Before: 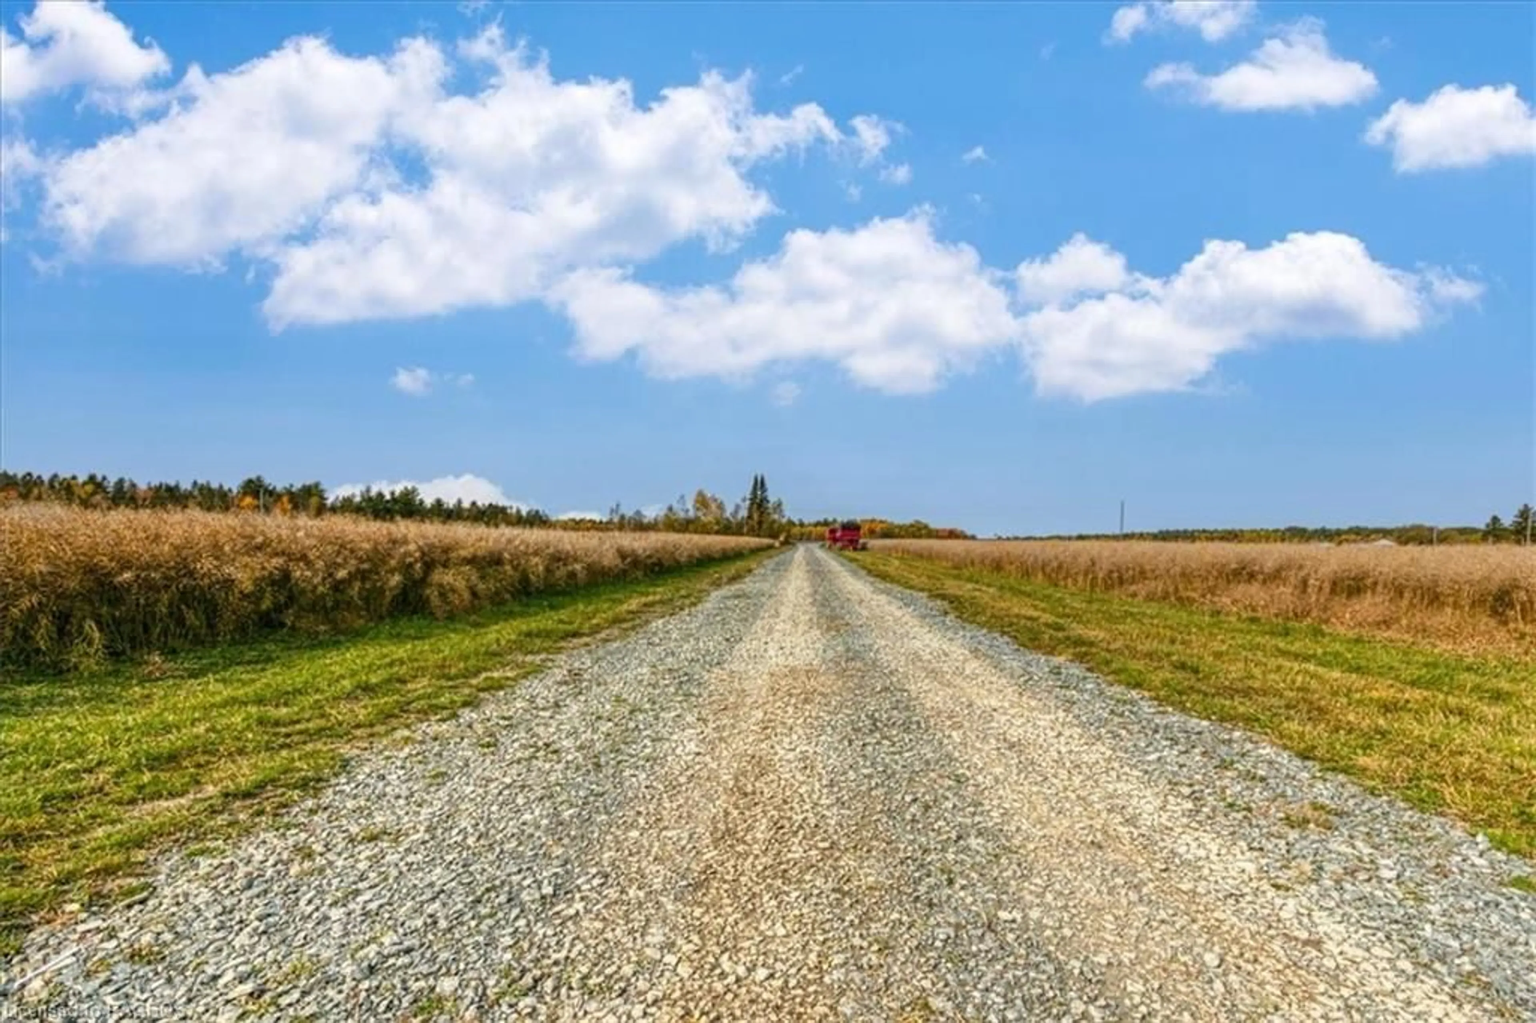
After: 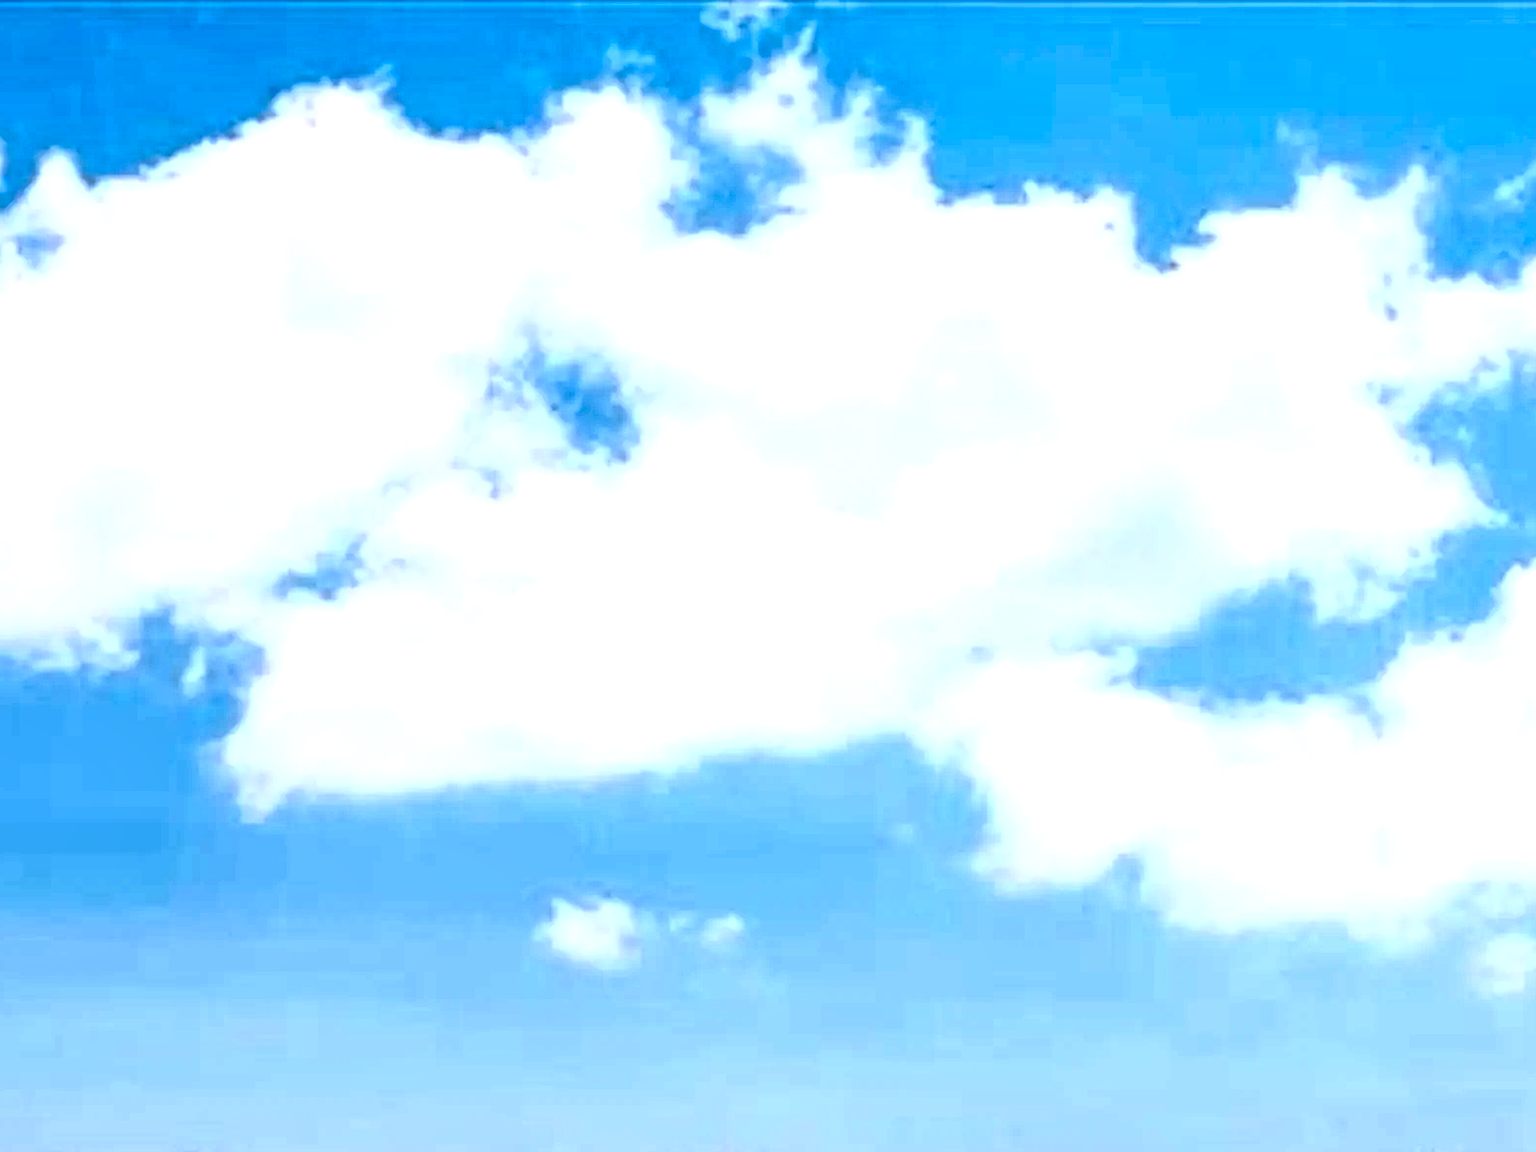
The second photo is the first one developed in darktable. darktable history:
shadows and highlights: shadows 20.13, highlights -20.63, soften with gaussian
crop and rotate: left 11.17%, top 0.106%, right 48.063%, bottom 53.982%
exposure: compensate highlight preservation false
color balance rgb: highlights gain › chroma 1.349%, highlights gain › hue 56.8°, perceptual saturation grading › global saturation 25.116%, perceptual brilliance grading › global brilliance 14.902%, perceptual brilliance grading › shadows -35.111%
tone curve: curves: ch0 [(0, 0) (0.003, 0) (0.011, 0.001) (0.025, 0.003) (0.044, 0.004) (0.069, 0.007) (0.1, 0.01) (0.136, 0.033) (0.177, 0.082) (0.224, 0.141) (0.277, 0.208) (0.335, 0.282) (0.399, 0.363) (0.468, 0.451) (0.543, 0.545) (0.623, 0.647) (0.709, 0.756) (0.801, 0.87) (0.898, 0.972) (1, 1)], color space Lab, independent channels, preserve colors none
contrast brightness saturation: contrast 0.237, brightness -0.233, saturation 0.146
local contrast: on, module defaults
